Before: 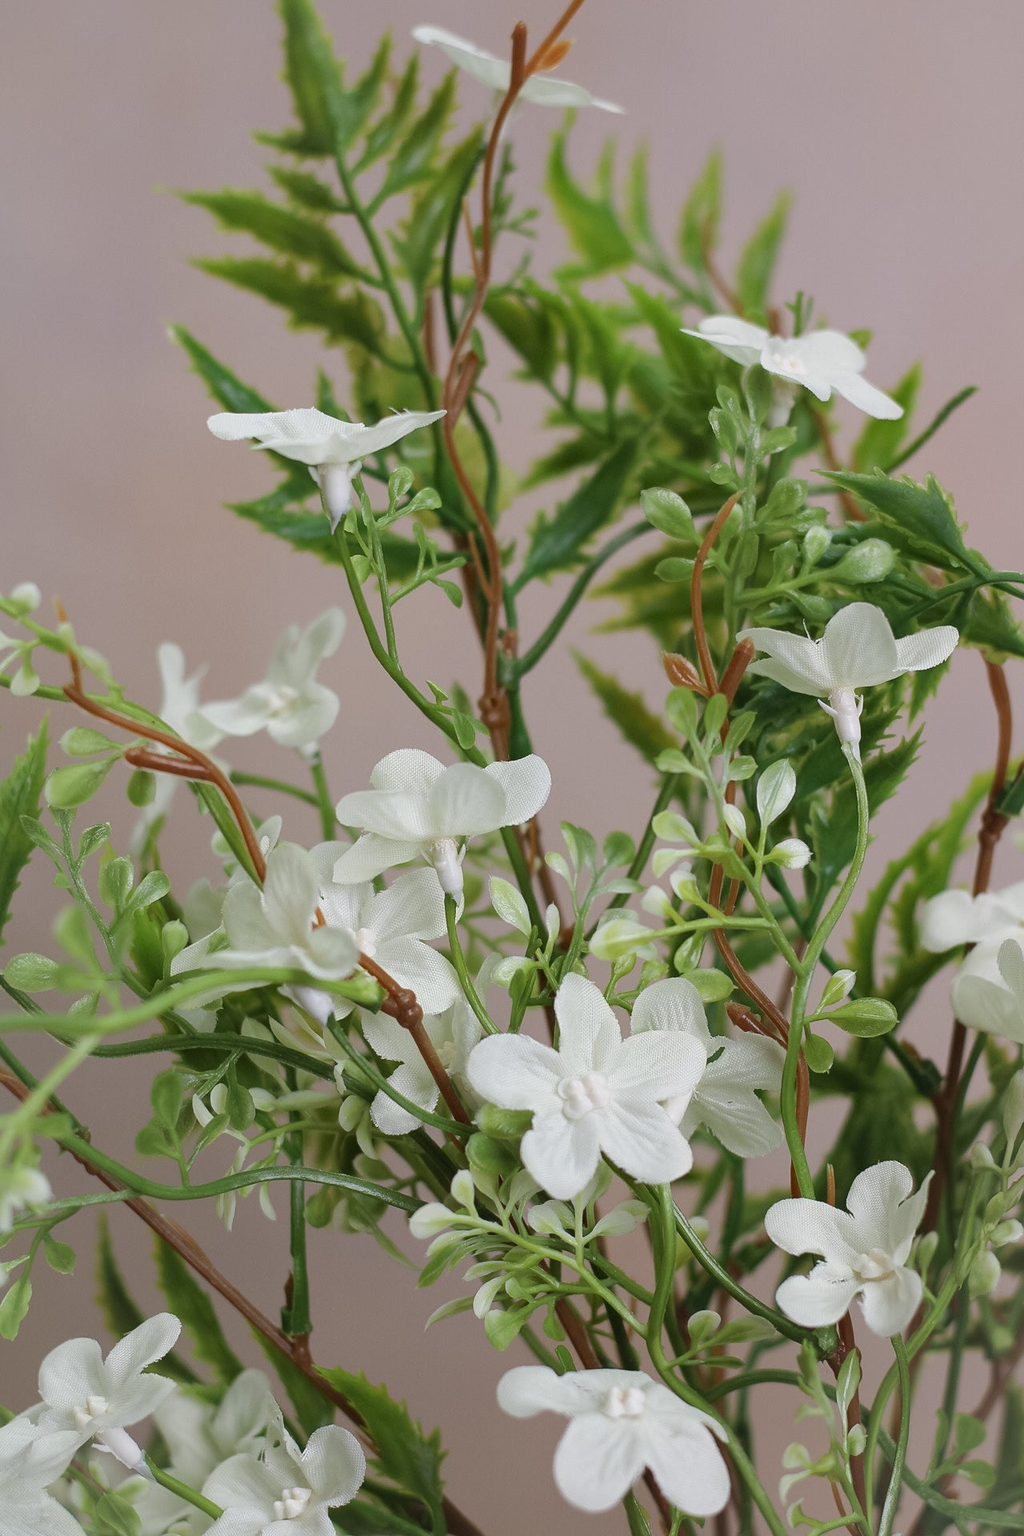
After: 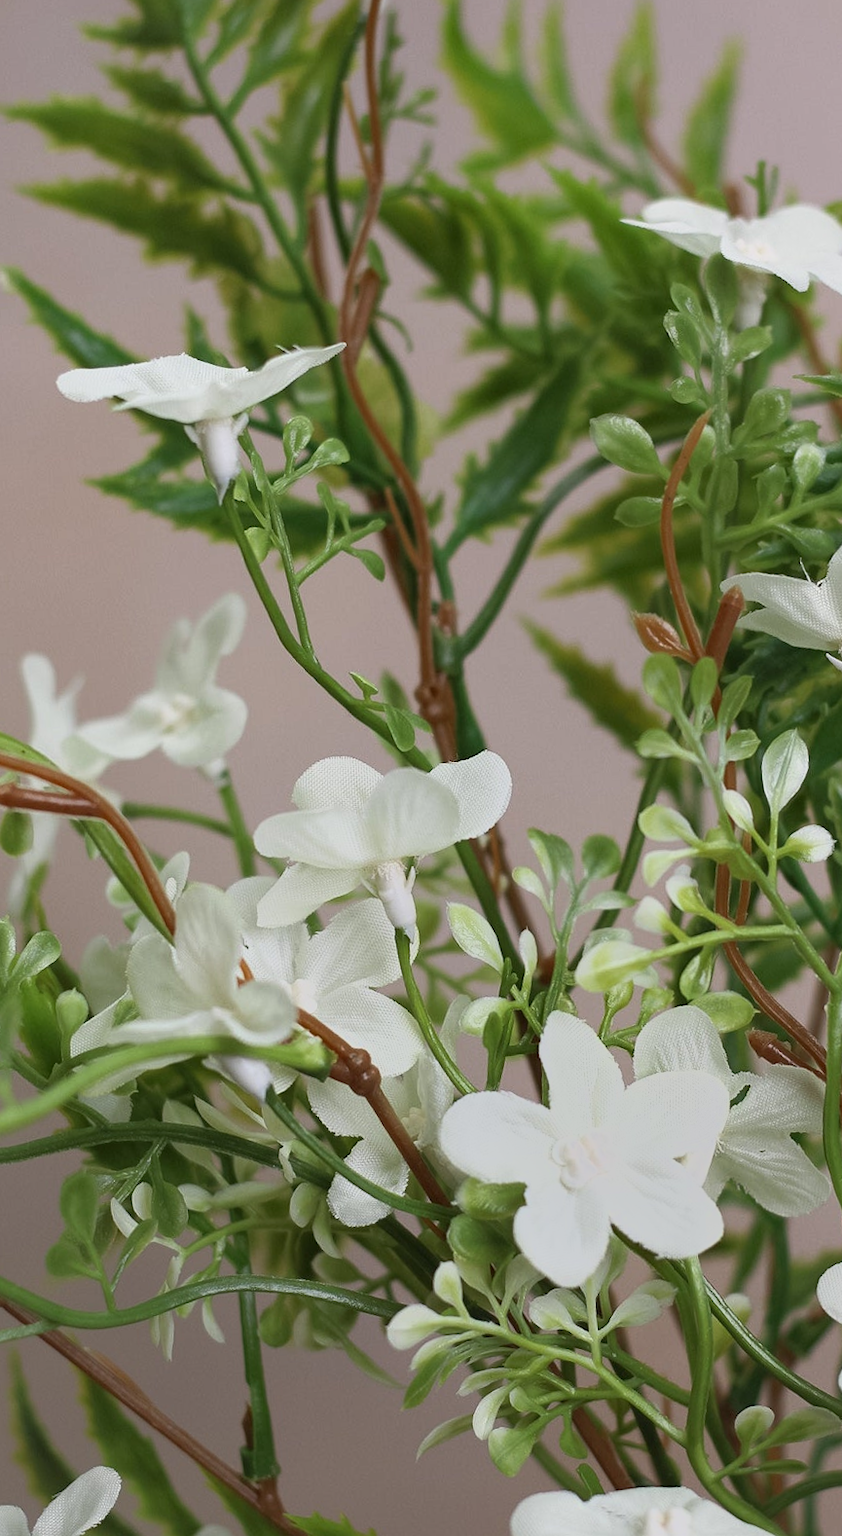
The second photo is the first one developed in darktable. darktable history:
rotate and perspective: rotation -5°, crop left 0.05, crop right 0.952, crop top 0.11, crop bottom 0.89
tone equalizer: -7 EV -0.63 EV, -6 EV 1 EV, -5 EV -0.45 EV, -4 EV 0.43 EV, -3 EV 0.41 EV, -2 EV 0.15 EV, -1 EV -0.15 EV, +0 EV -0.39 EV, smoothing diameter 25%, edges refinement/feathering 10, preserve details guided filter
crop and rotate: left 13.409%, right 19.924%
